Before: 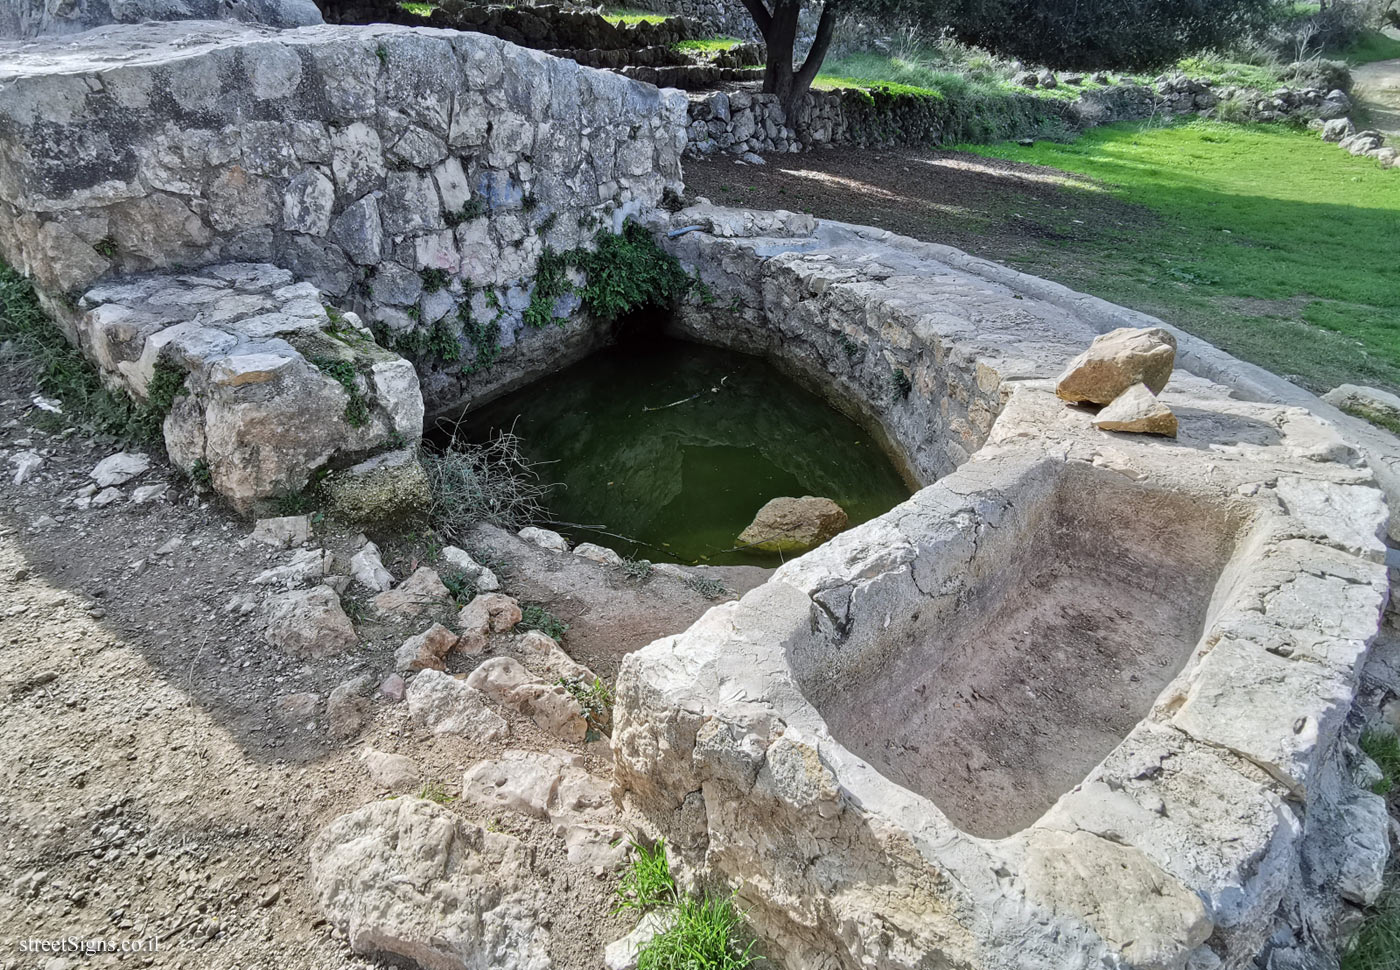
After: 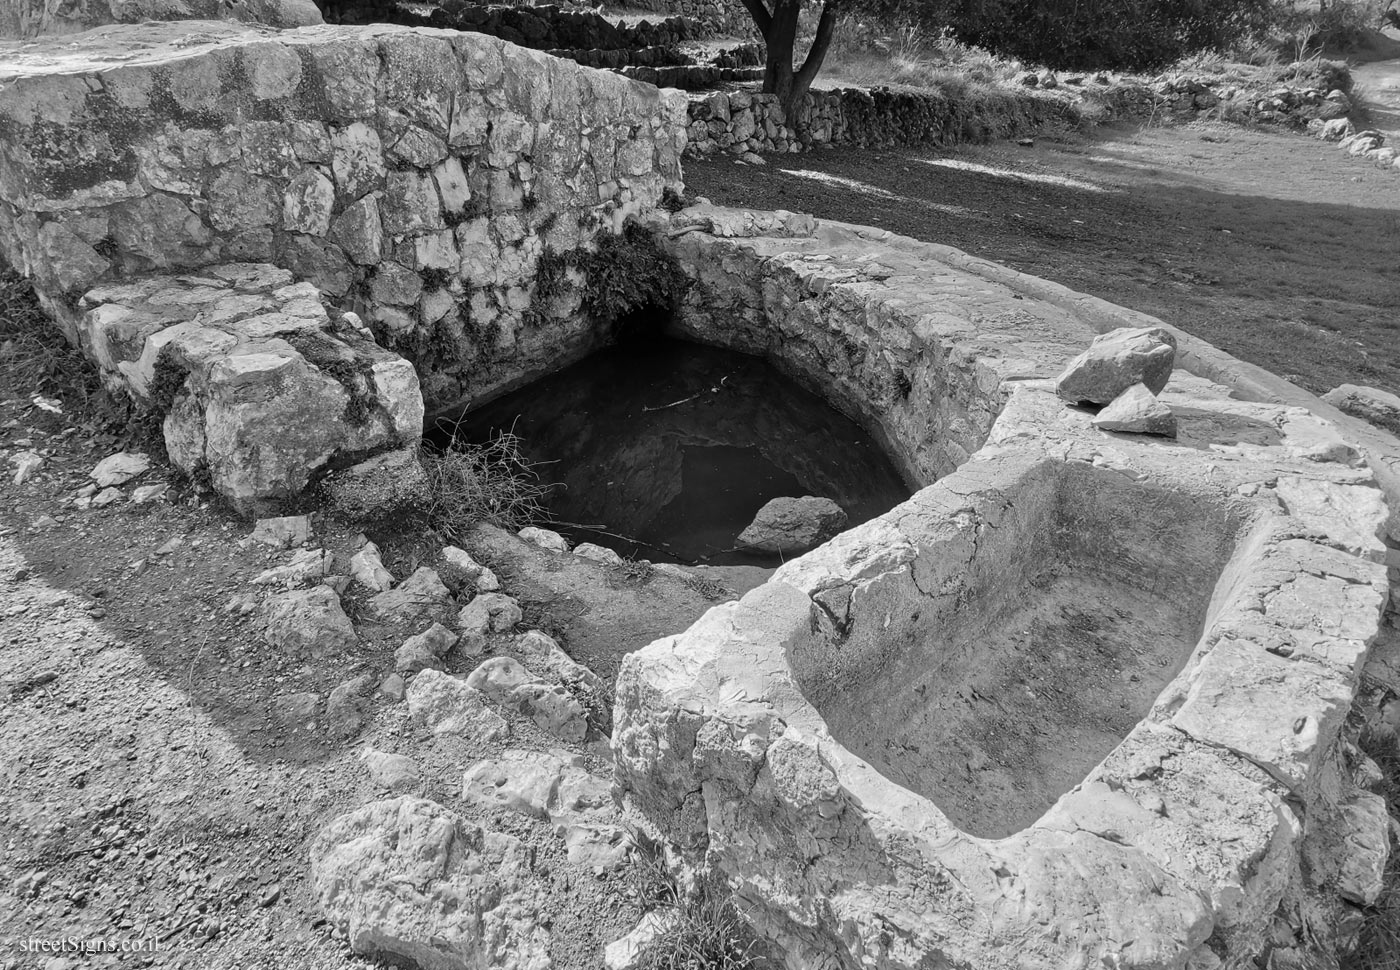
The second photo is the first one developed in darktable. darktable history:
monochrome: on, module defaults
color calibration: output gray [0.21, 0.42, 0.37, 0], gray › normalize channels true, illuminant same as pipeline (D50), adaptation XYZ, x 0.346, y 0.359, gamut compression 0
